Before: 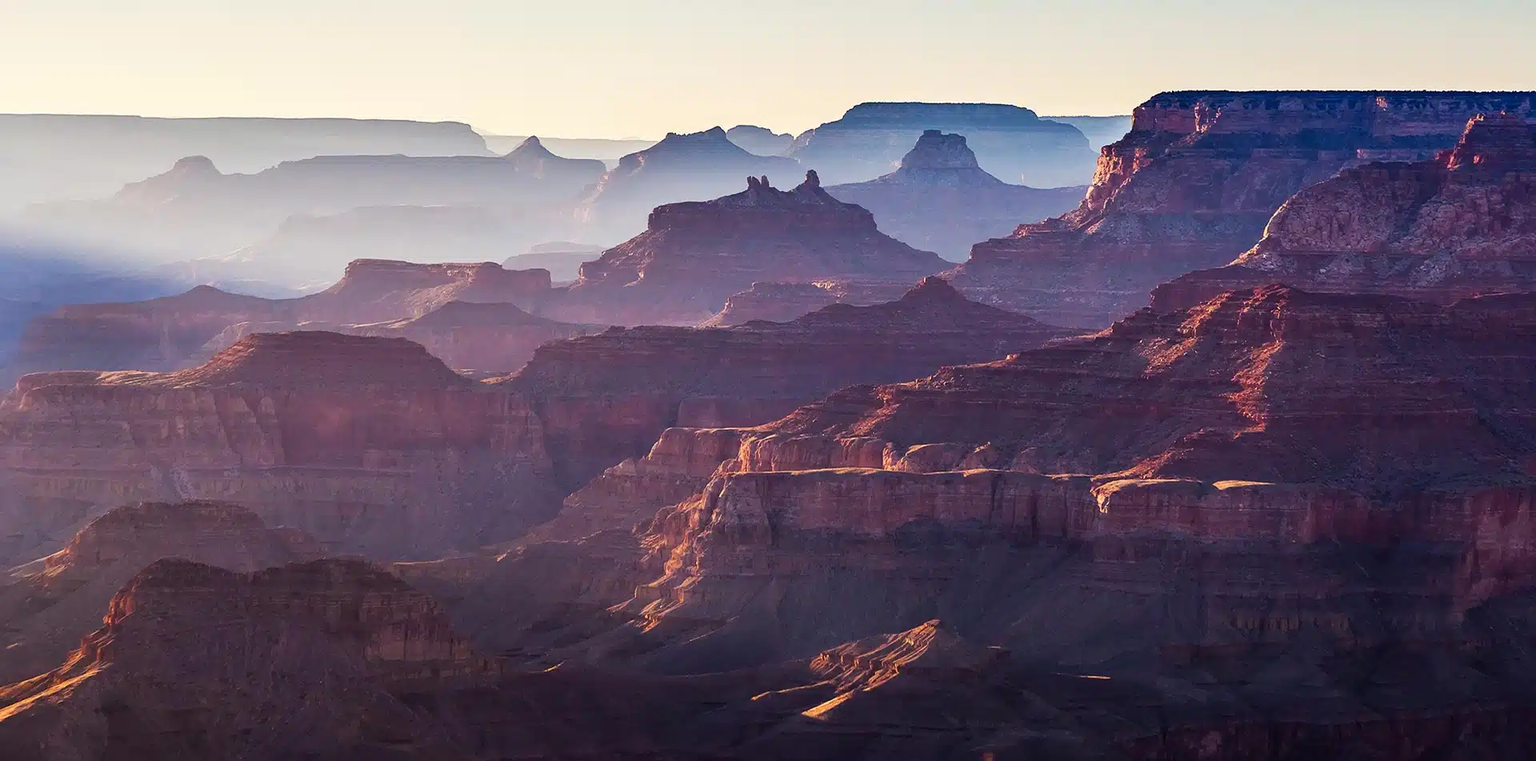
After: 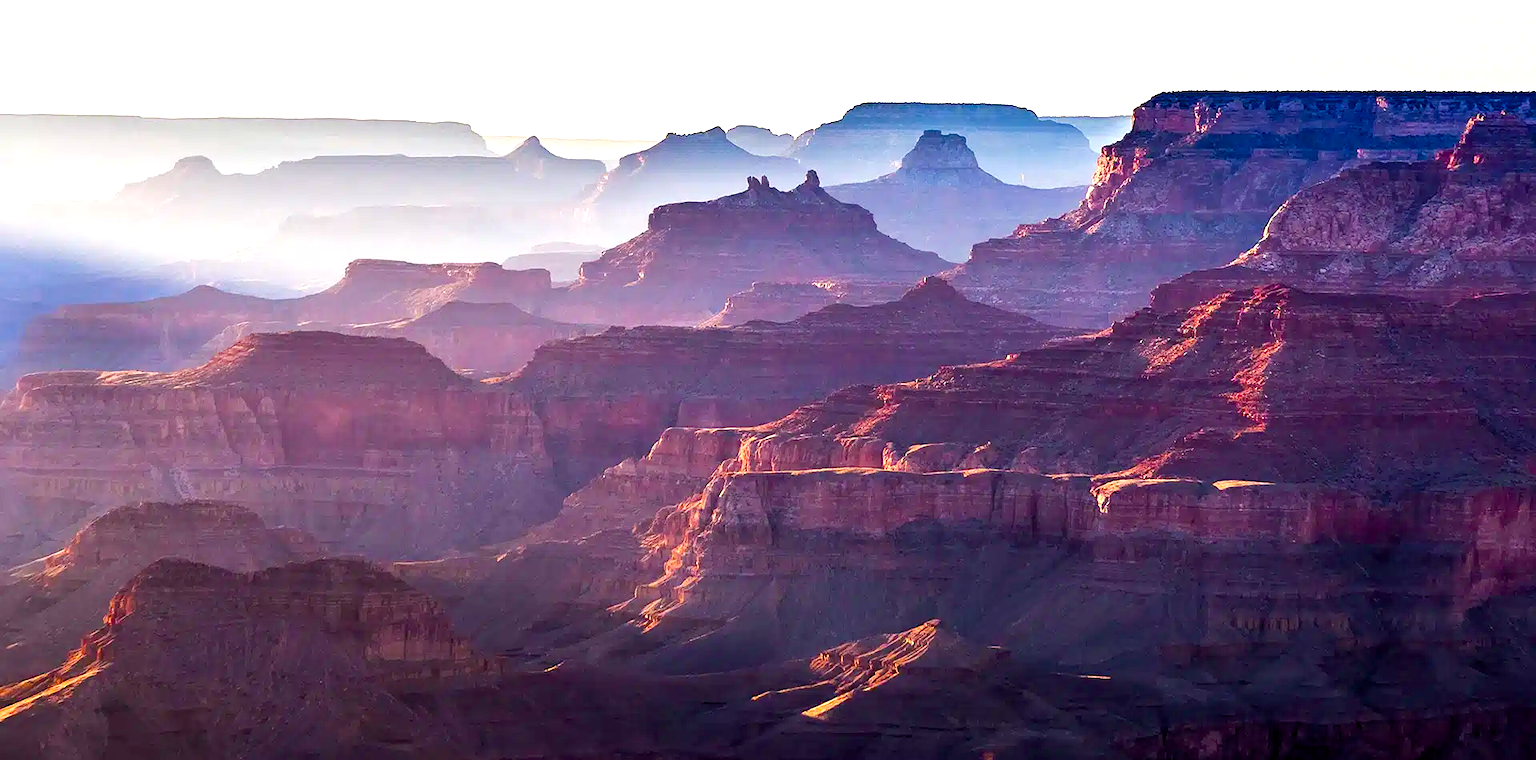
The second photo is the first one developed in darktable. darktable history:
exposure: black level correction 0, exposure 0.5 EV, compensate exposure bias true, compensate highlight preservation false
color balance rgb: global offset › luminance -0.51%, perceptual saturation grading › global saturation 27.53%, perceptual saturation grading › highlights -25%, perceptual saturation grading › shadows 25%, perceptual brilliance grading › highlights 6.62%, perceptual brilliance grading › mid-tones 17.07%, perceptual brilliance grading › shadows -5.23%
